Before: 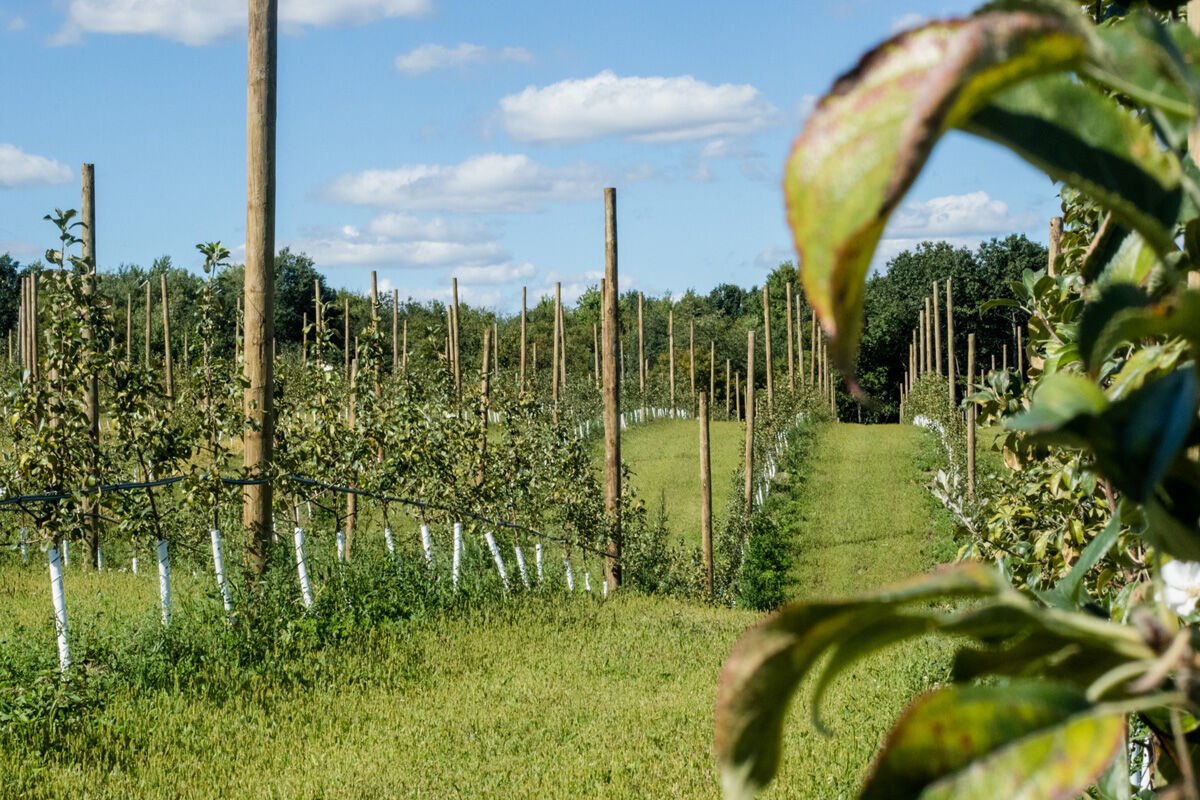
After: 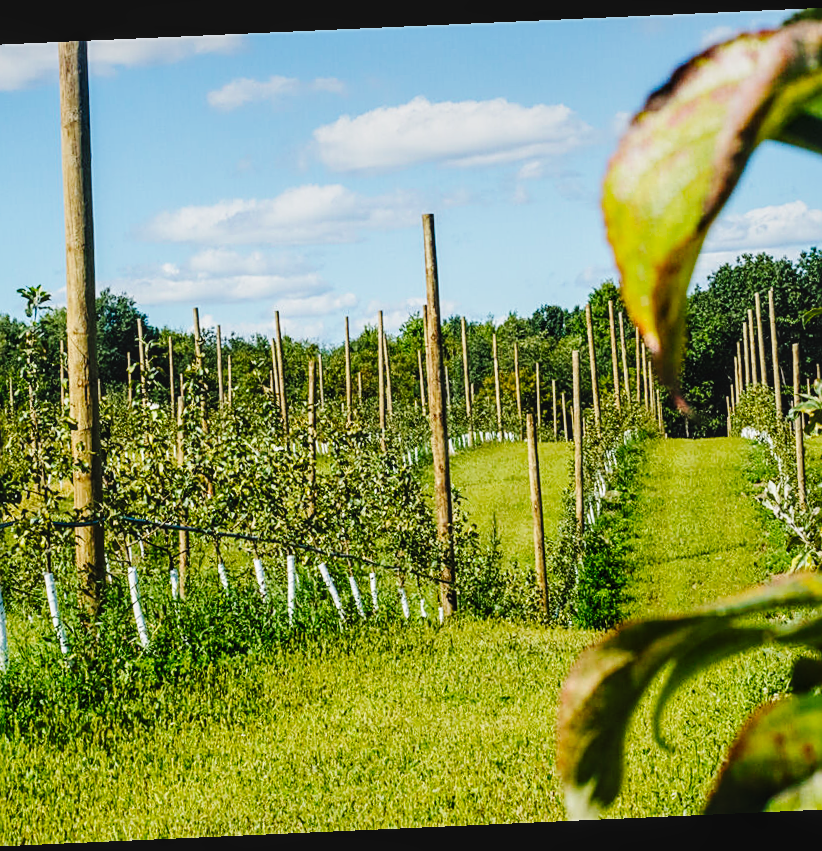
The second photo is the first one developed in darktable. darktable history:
crop and rotate: left 15.546%, right 17.787%
local contrast: detail 110%
base curve: curves: ch0 [(0, 0) (0.036, 0.025) (0.121, 0.166) (0.206, 0.329) (0.605, 0.79) (1, 1)], preserve colors none
white balance: emerald 1
rotate and perspective: rotation -2.56°, automatic cropping off
sharpen: on, module defaults
color balance rgb: linear chroma grading › shadows -8%, linear chroma grading › global chroma 10%, perceptual saturation grading › global saturation 2%, perceptual saturation grading › highlights -2%, perceptual saturation grading › mid-tones 4%, perceptual saturation grading › shadows 8%, perceptual brilliance grading › global brilliance 2%, perceptual brilliance grading › highlights -4%, global vibrance 16%, saturation formula JzAzBz (2021)
